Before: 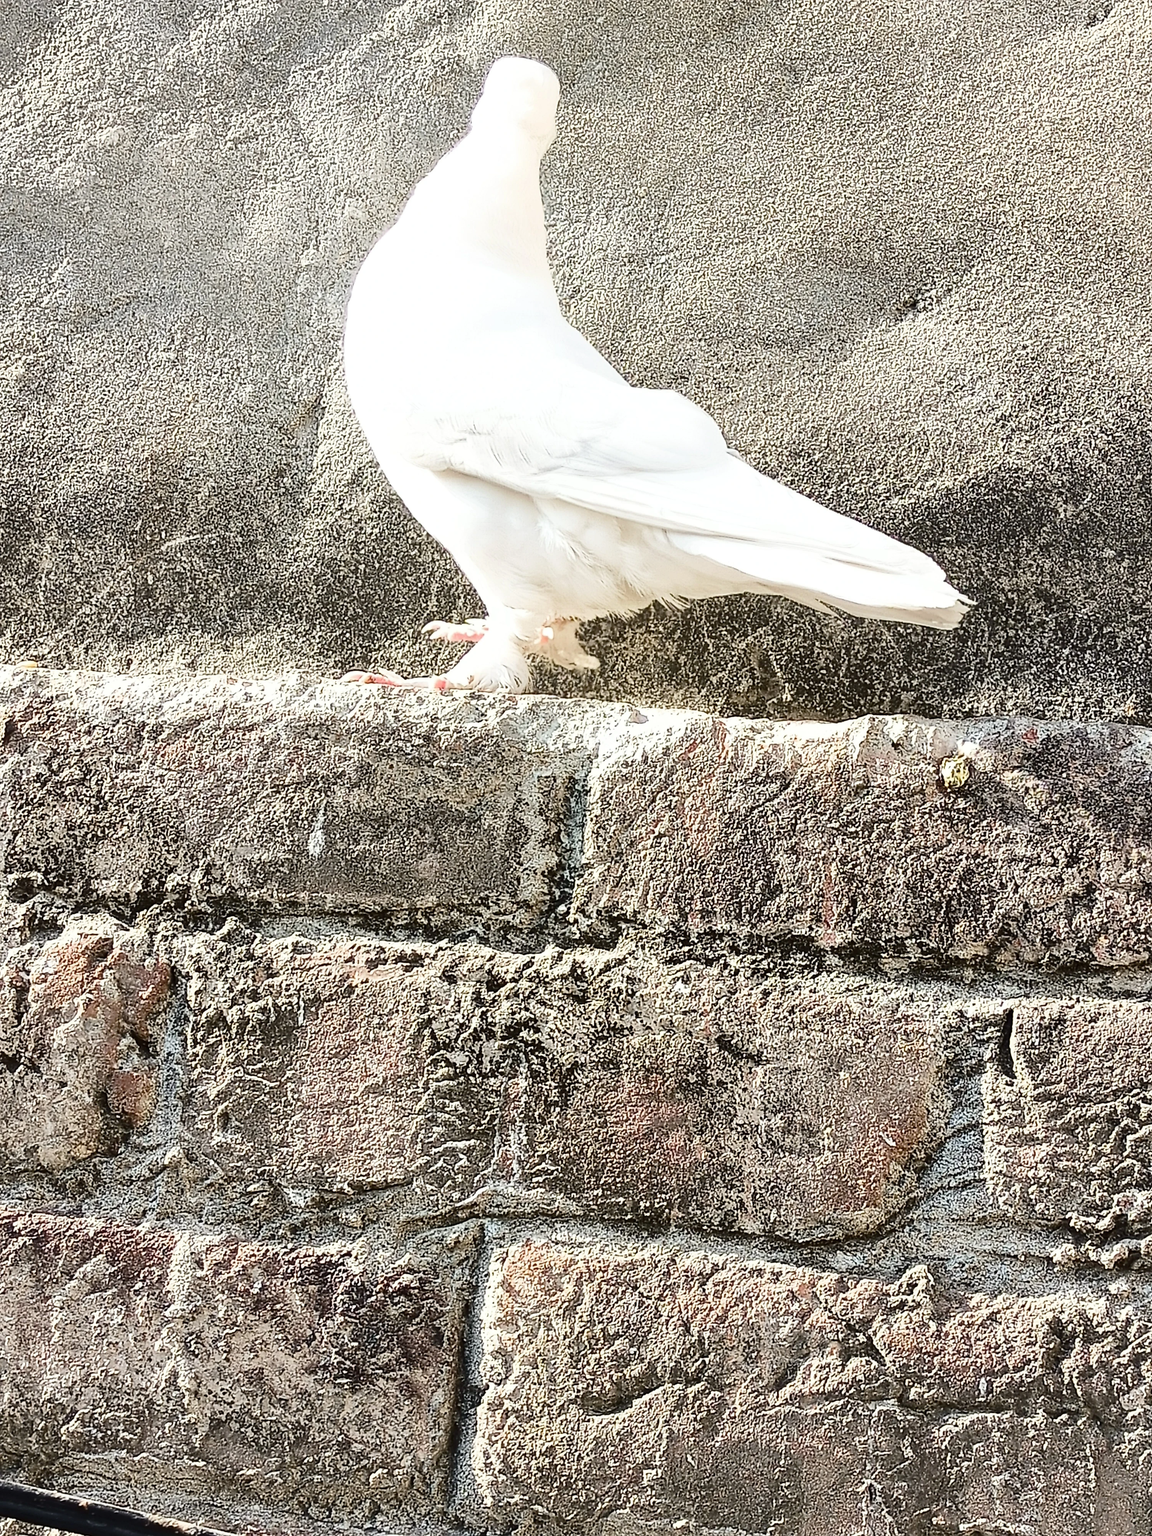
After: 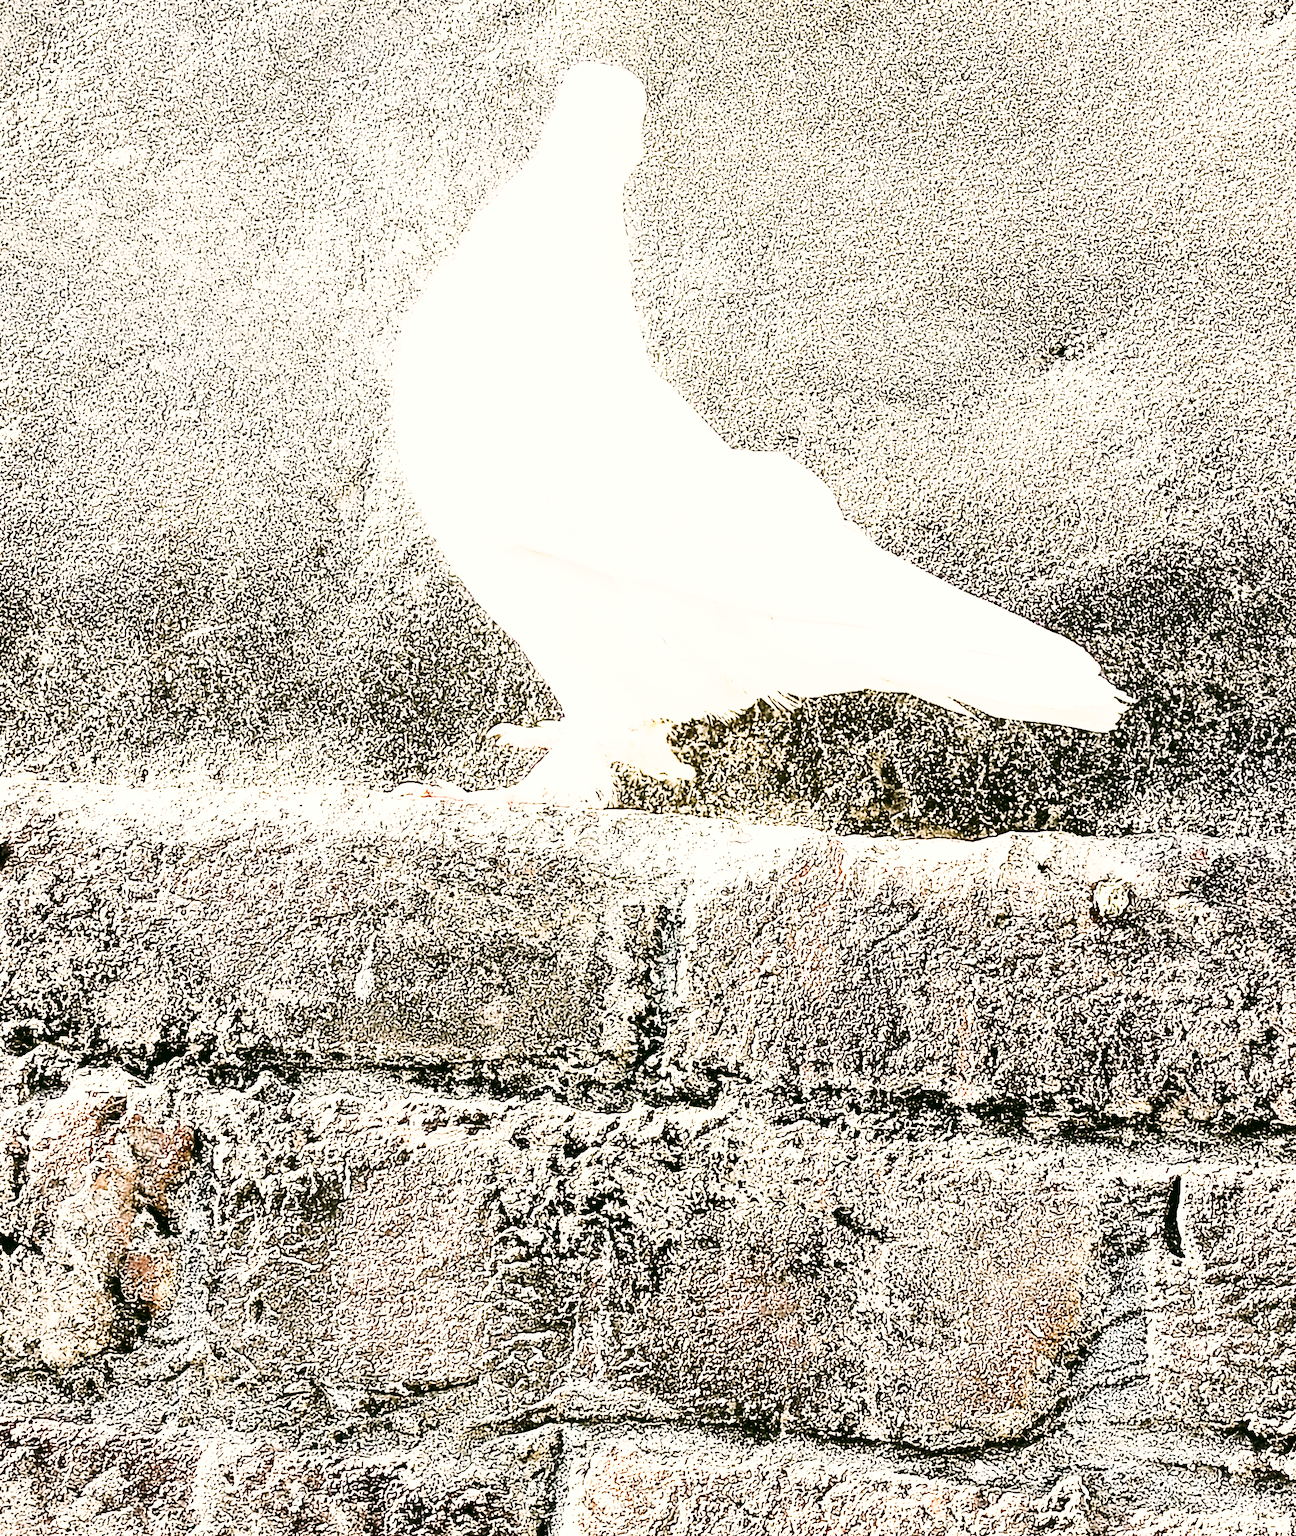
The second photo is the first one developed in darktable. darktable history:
color correction: highlights a* 4.02, highlights b* 4.98, shadows a* -7.55, shadows b* 4.98
base curve: curves: ch0 [(0, 0) (0.007, 0.004) (0.027, 0.03) (0.046, 0.07) (0.207, 0.54) (0.442, 0.872) (0.673, 0.972) (1, 1)], preserve colors none
tone equalizer: -8 EV -1.08 EV, -7 EV -1.01 EV, -6 EV -0.867 EV, -5 EV -0.578 EV, -3 EV 0.578 EV, -2 EV 0.867 EV, -1 EV 1.01 EV, +0 EV 1.08 EV, edges refinement/feathering 500, mask exposure compensation -1.57 EV, preserve details no
crop and rotate: angle 0.2°, left 0.275%, right 3.127%, bottom 14.18%
